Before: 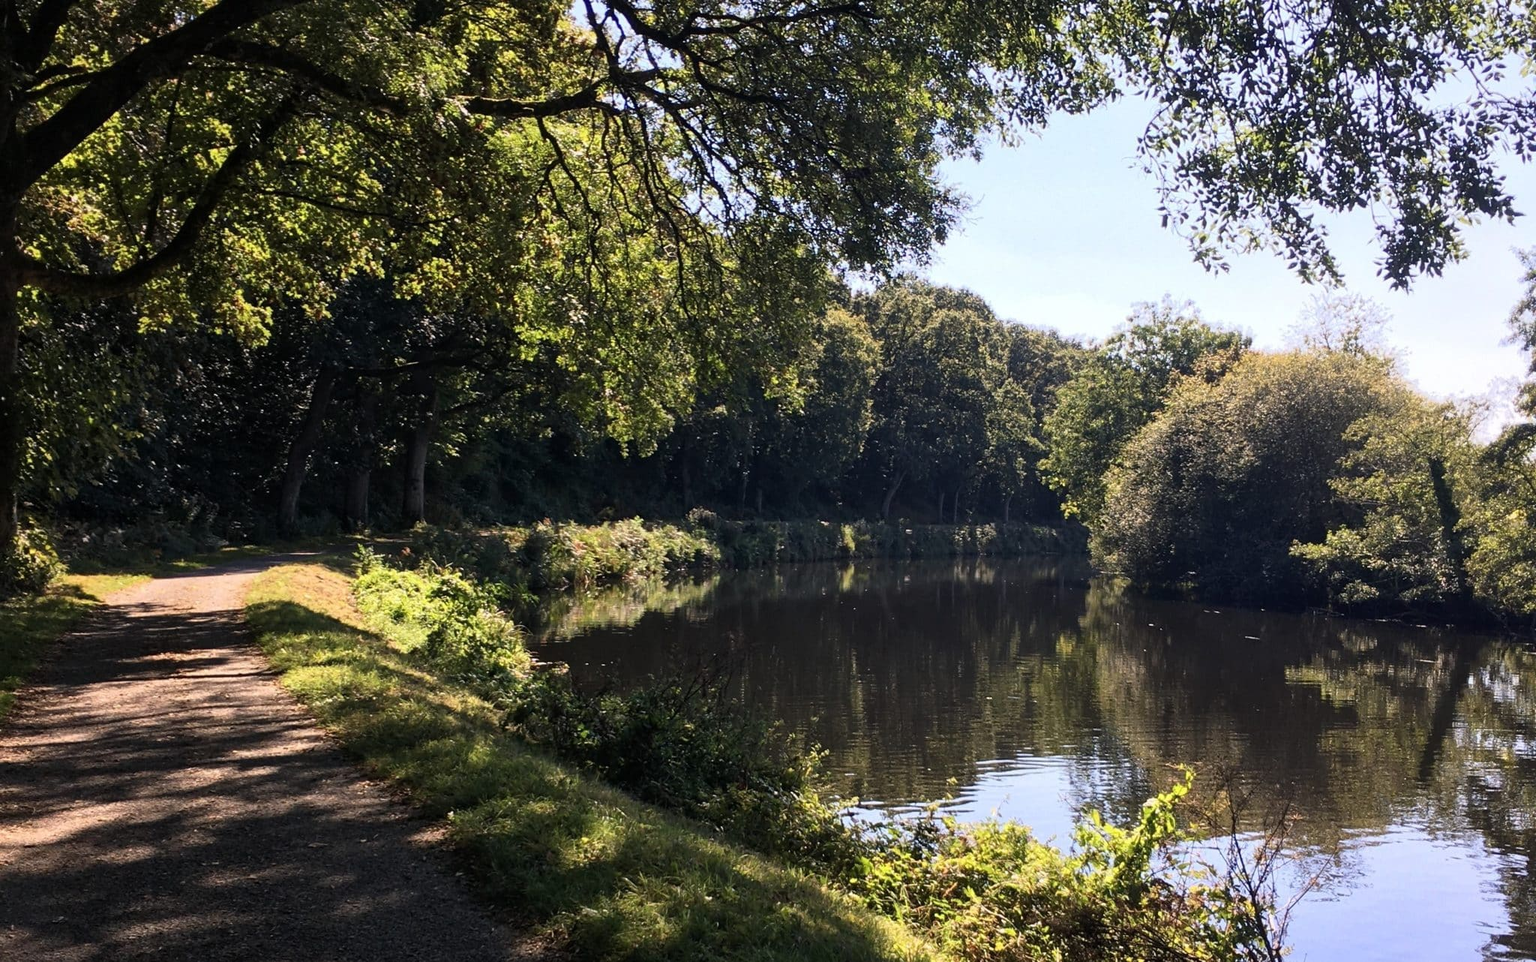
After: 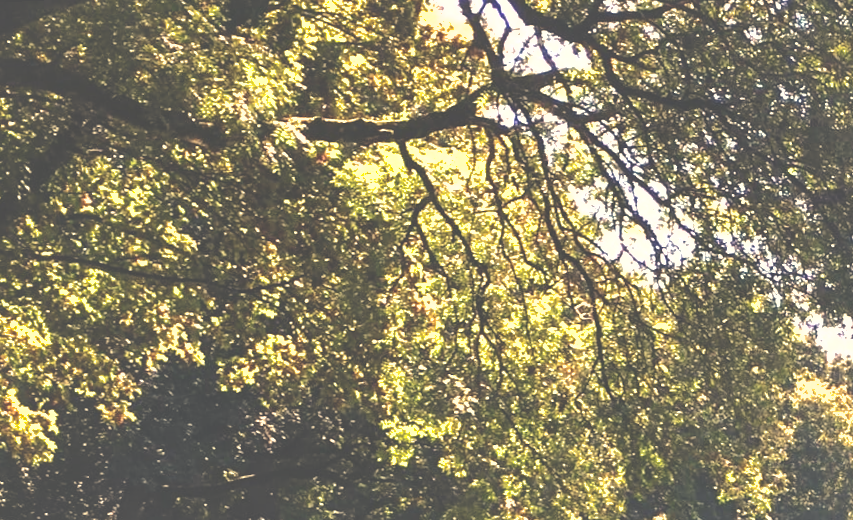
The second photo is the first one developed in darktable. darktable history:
shadows and highlights: on, module defaults
crop: left 15.452%, top 5.459%, right 43.956%, bottom 56.62%
exposure: black level correction -0.023, exposure 1.397 EV, compensate highlight preservation false
white balance: red 1.123, blue 0.83
rotate and perspective: rotation -2.56°, automatic cropping off
